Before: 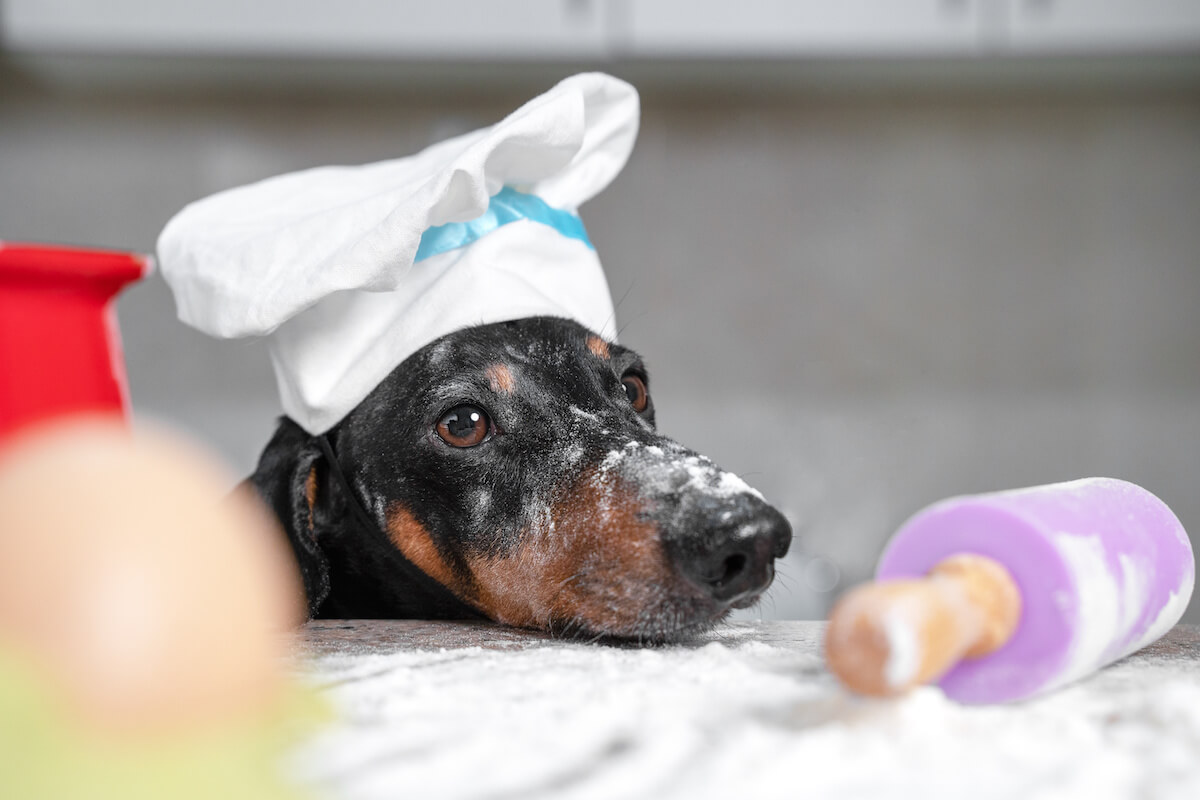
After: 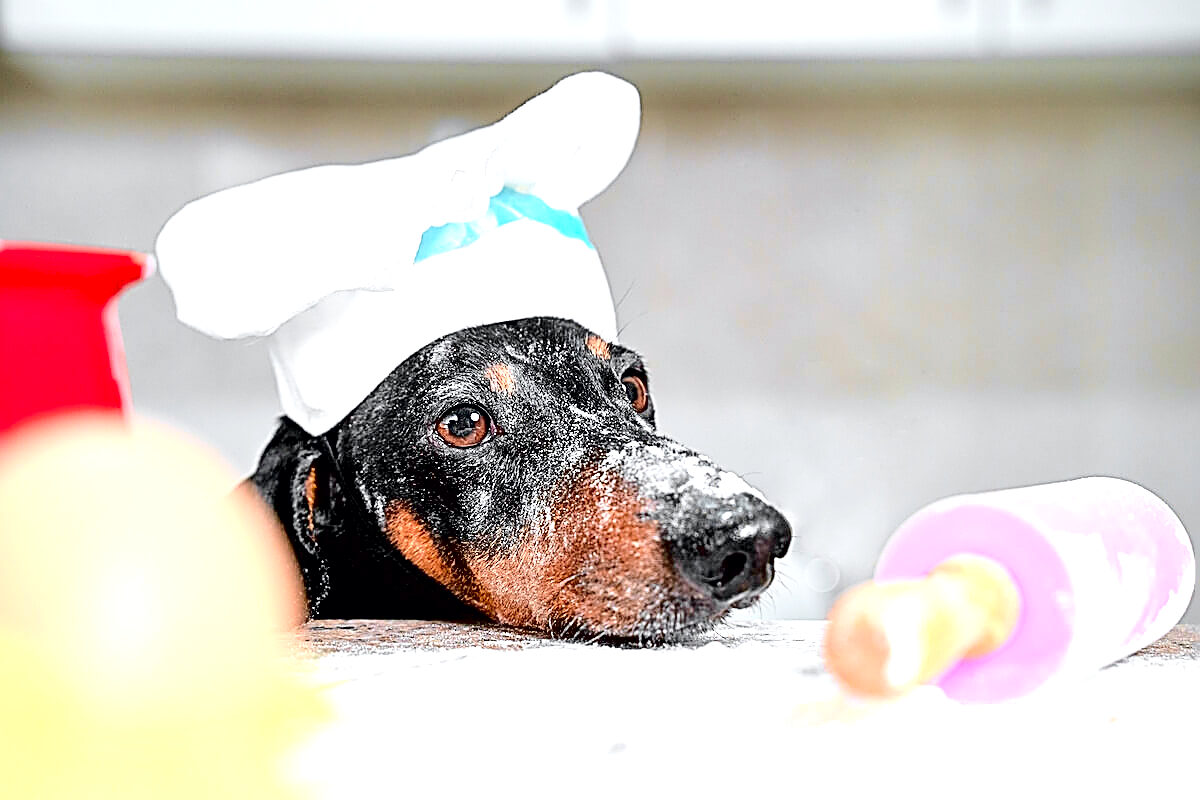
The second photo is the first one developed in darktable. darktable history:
exposure: black level correction 0.011, exposure 1.088 EV, compensate exposure bias true, compensate highlight preservation false
tone curve: curves: ch0 [(0, 0) (0.058, 0.027) (0.214, 0.183) (0.295, 0.288) (0.48, 0.541) (0.658, 0.703) (0.741, 0.775) (0.844, 0.866) (0.986, 0.957)]; ch1 [(0, 0) (0.172, 0.123) (0.312, 0.296) (0.437, 0.429) (0.471, 0.469) (0.502, 0.5) (0.513, 0.515) (0.572, 0.603) (0.617, 0.653) (0.68, 0.724) (0.889, 0.924) (1, 1)]; ch2 [(0, 0) (0.411, 0.424) (0.489, 0.49) (0.502, 0.5) (0.512, 0.524) (0.549, 0.578) (0.604, 0.628) (0.709, 0.748) (1, 1)], color space Lab, independent channels, preserve colors none
sharpen: amount 1.861
